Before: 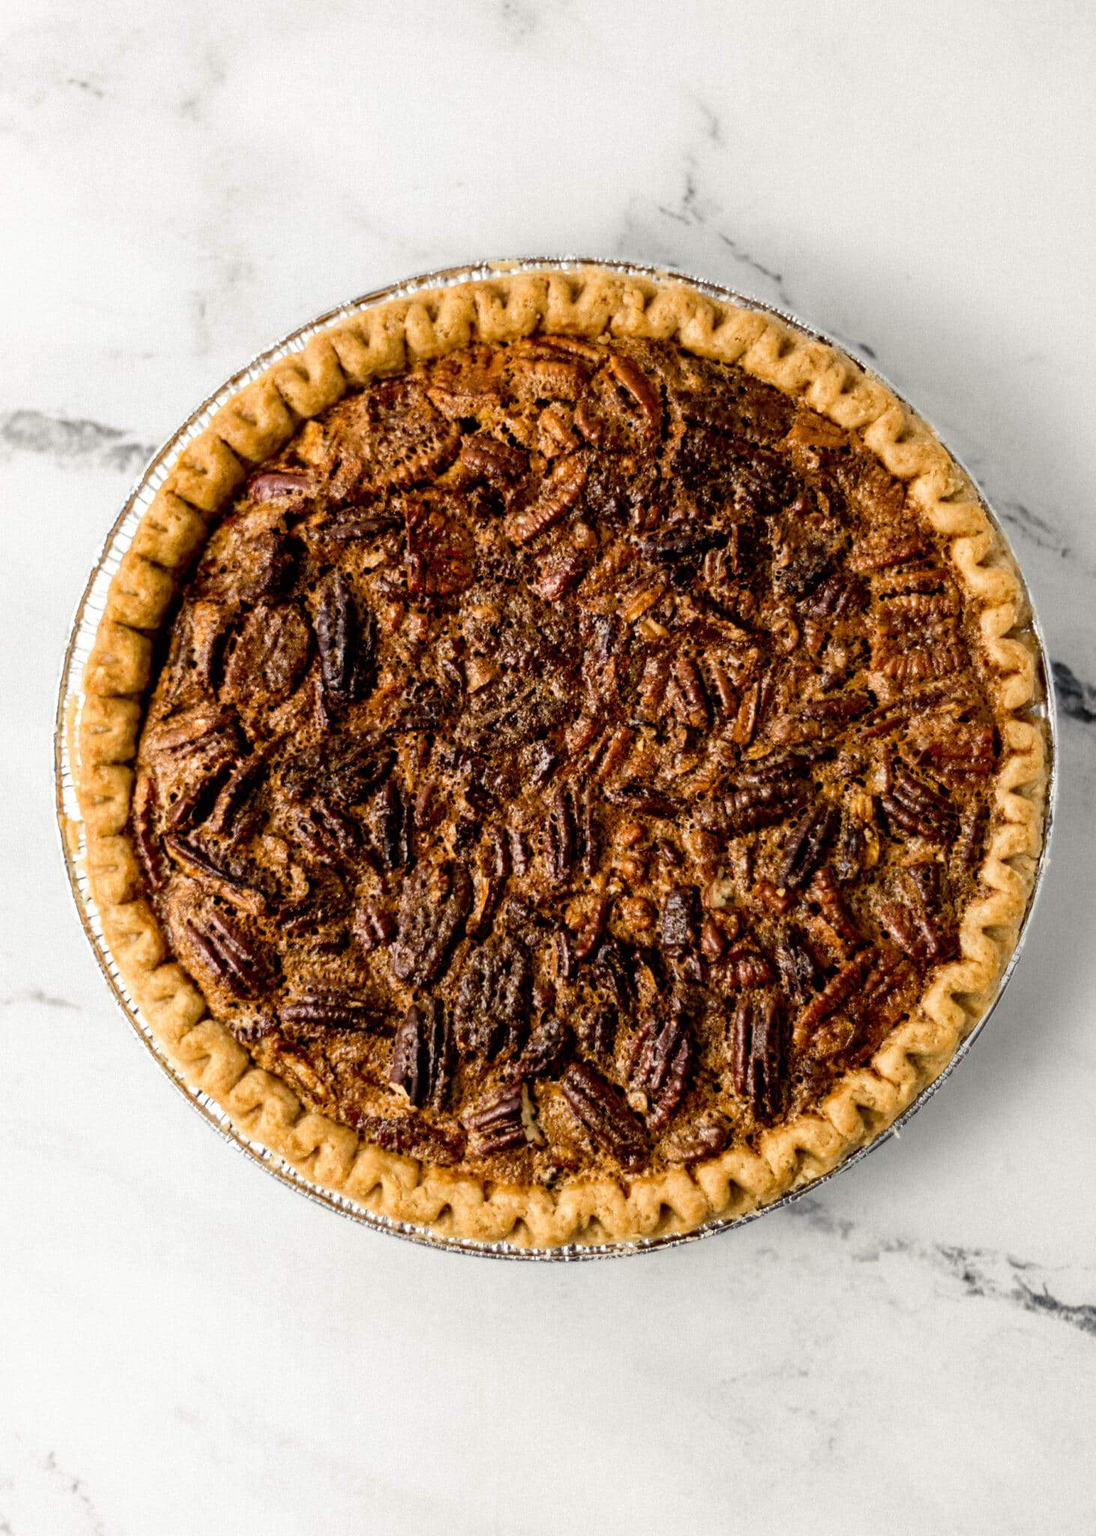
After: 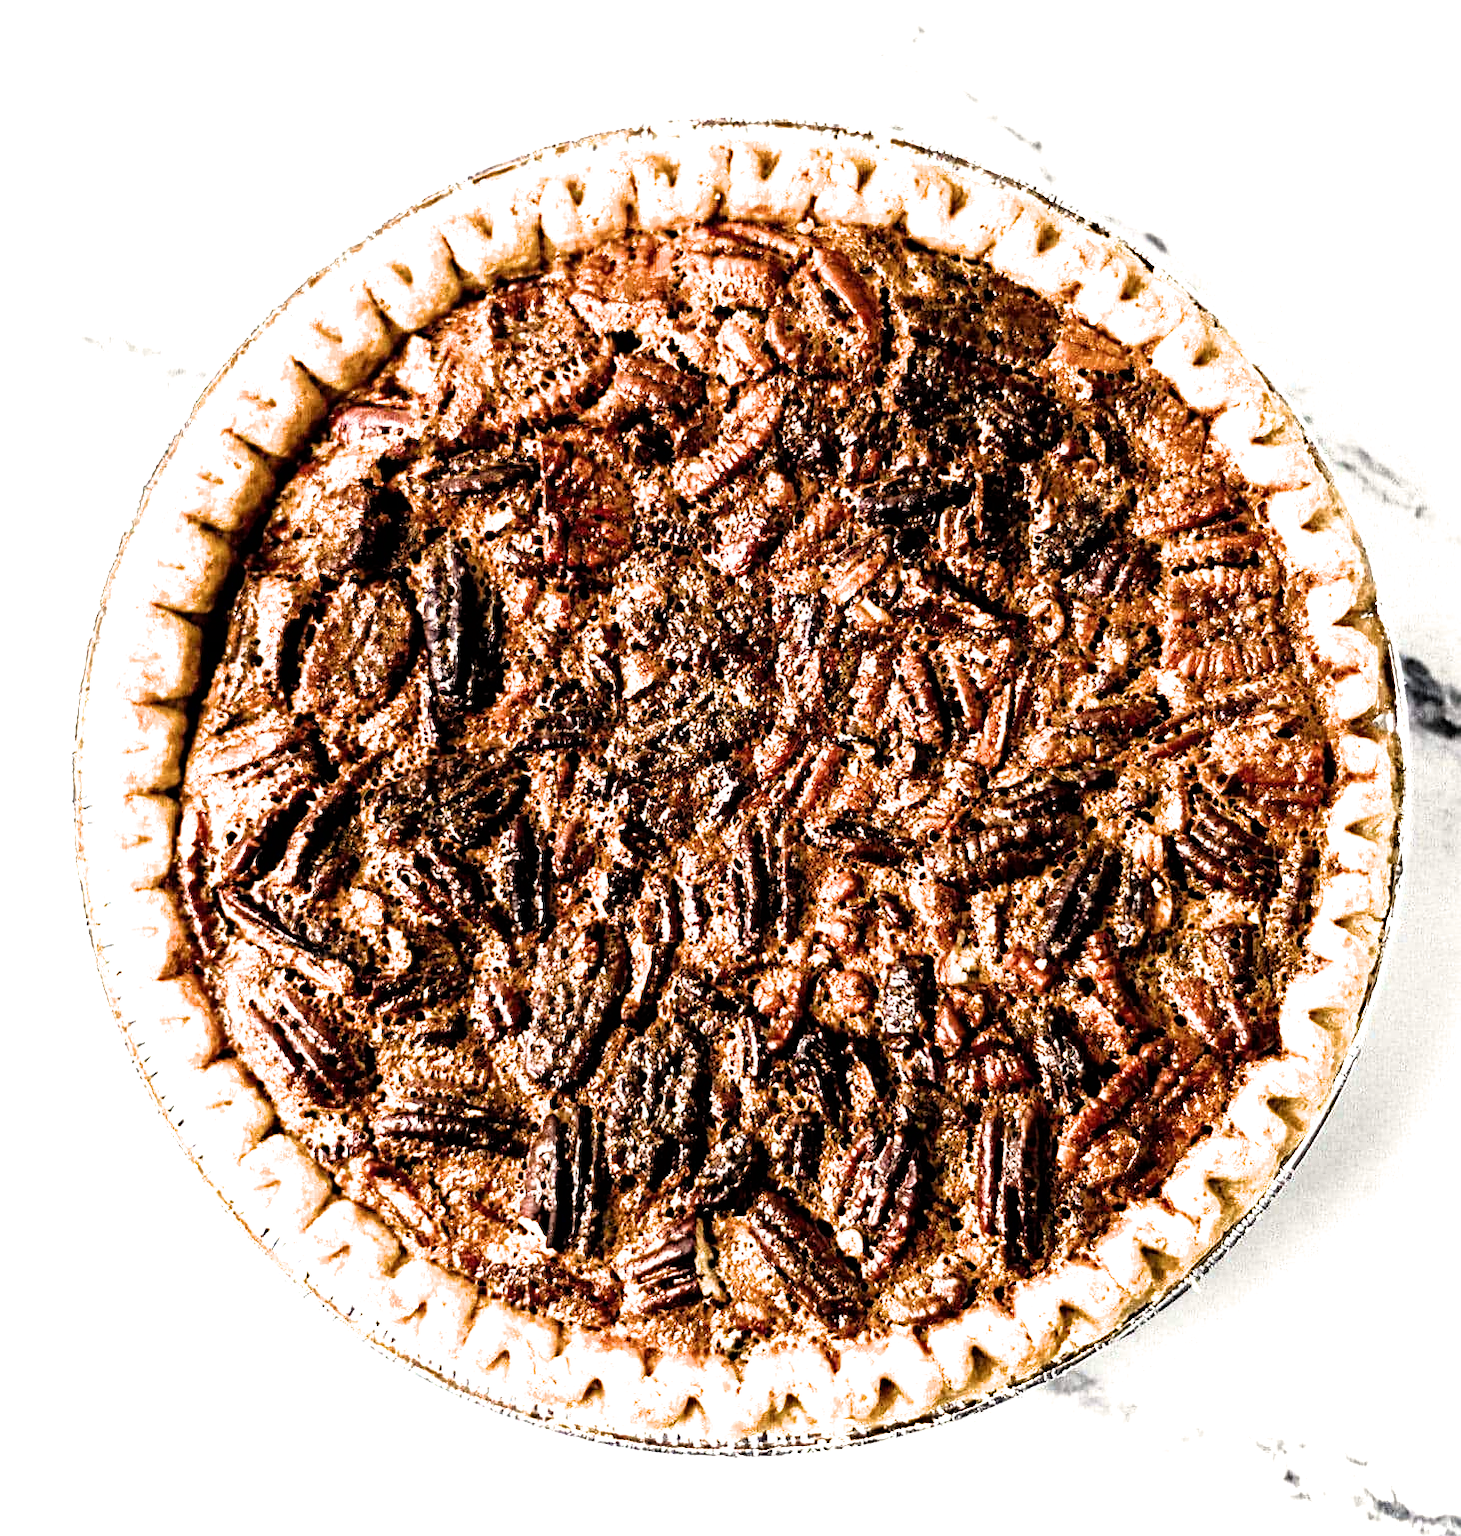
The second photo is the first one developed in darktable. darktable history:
filmic rgb: black relative exposure -8.28 EV, white relative exposure 2.2 EV, target white luminance 99.853%, hardness 7.08, latitude 75.57%, contrast 1.32, highlights saturation mix -2.96%, shadows ↔ highlights balance 30.72%, color science v6 (2022)
exposure: exposure 1.094 EV, compensate exposure bias true, compensate highlight preservation false
crop: top 11.011%, bottom 13.909%
sharpen: amount 0.591
